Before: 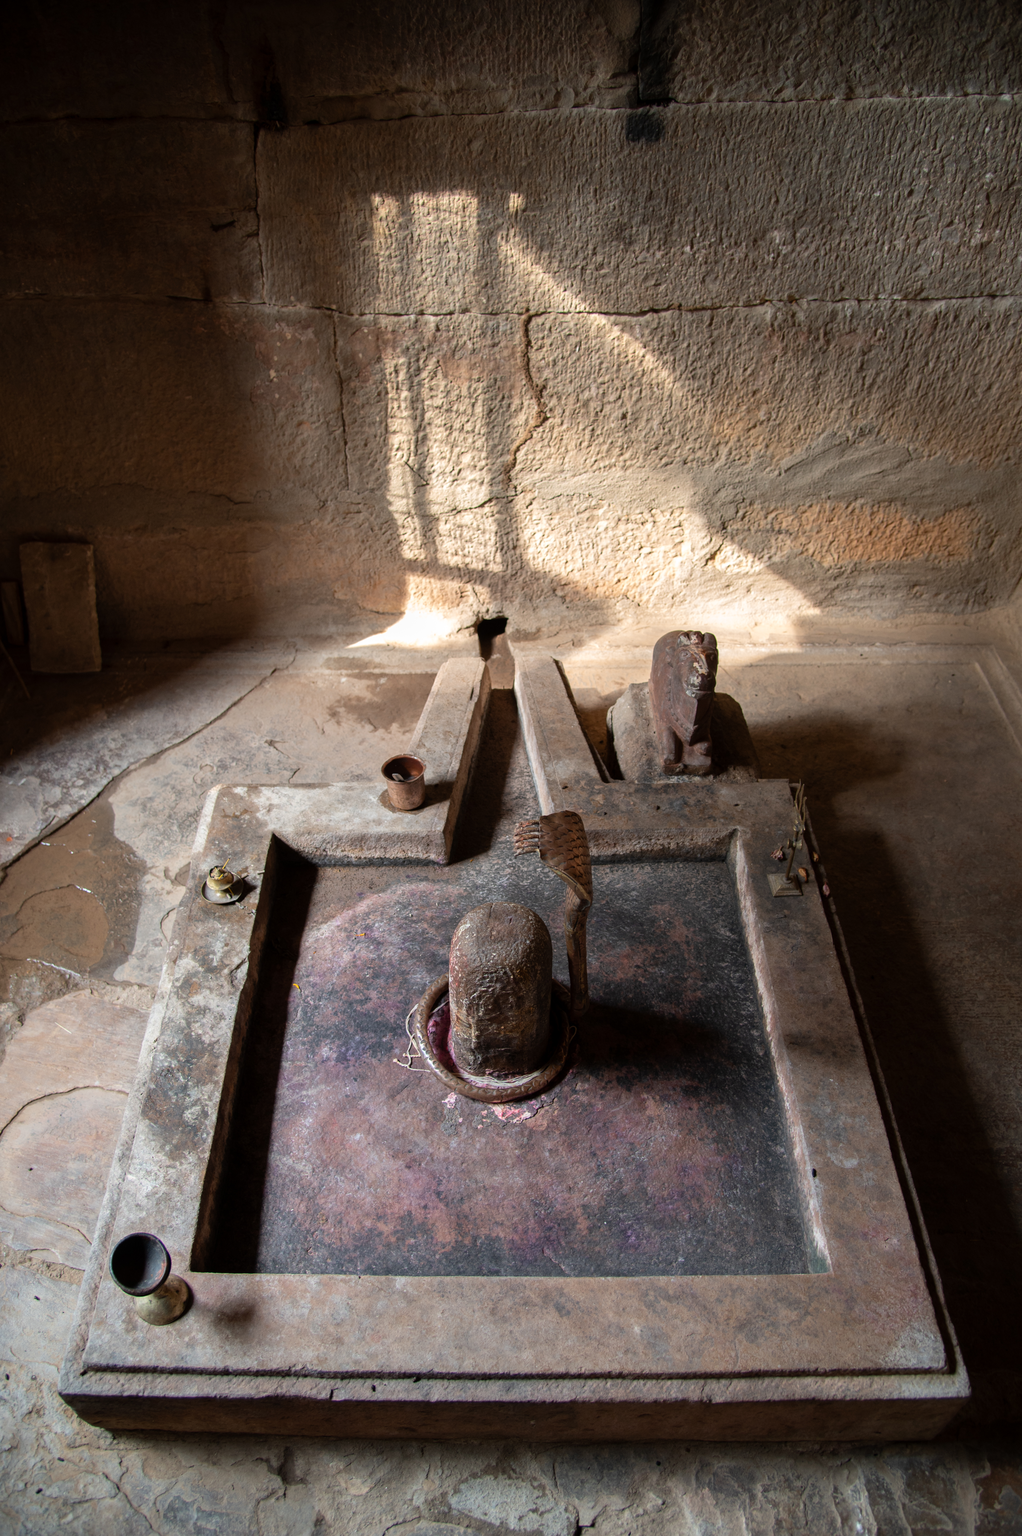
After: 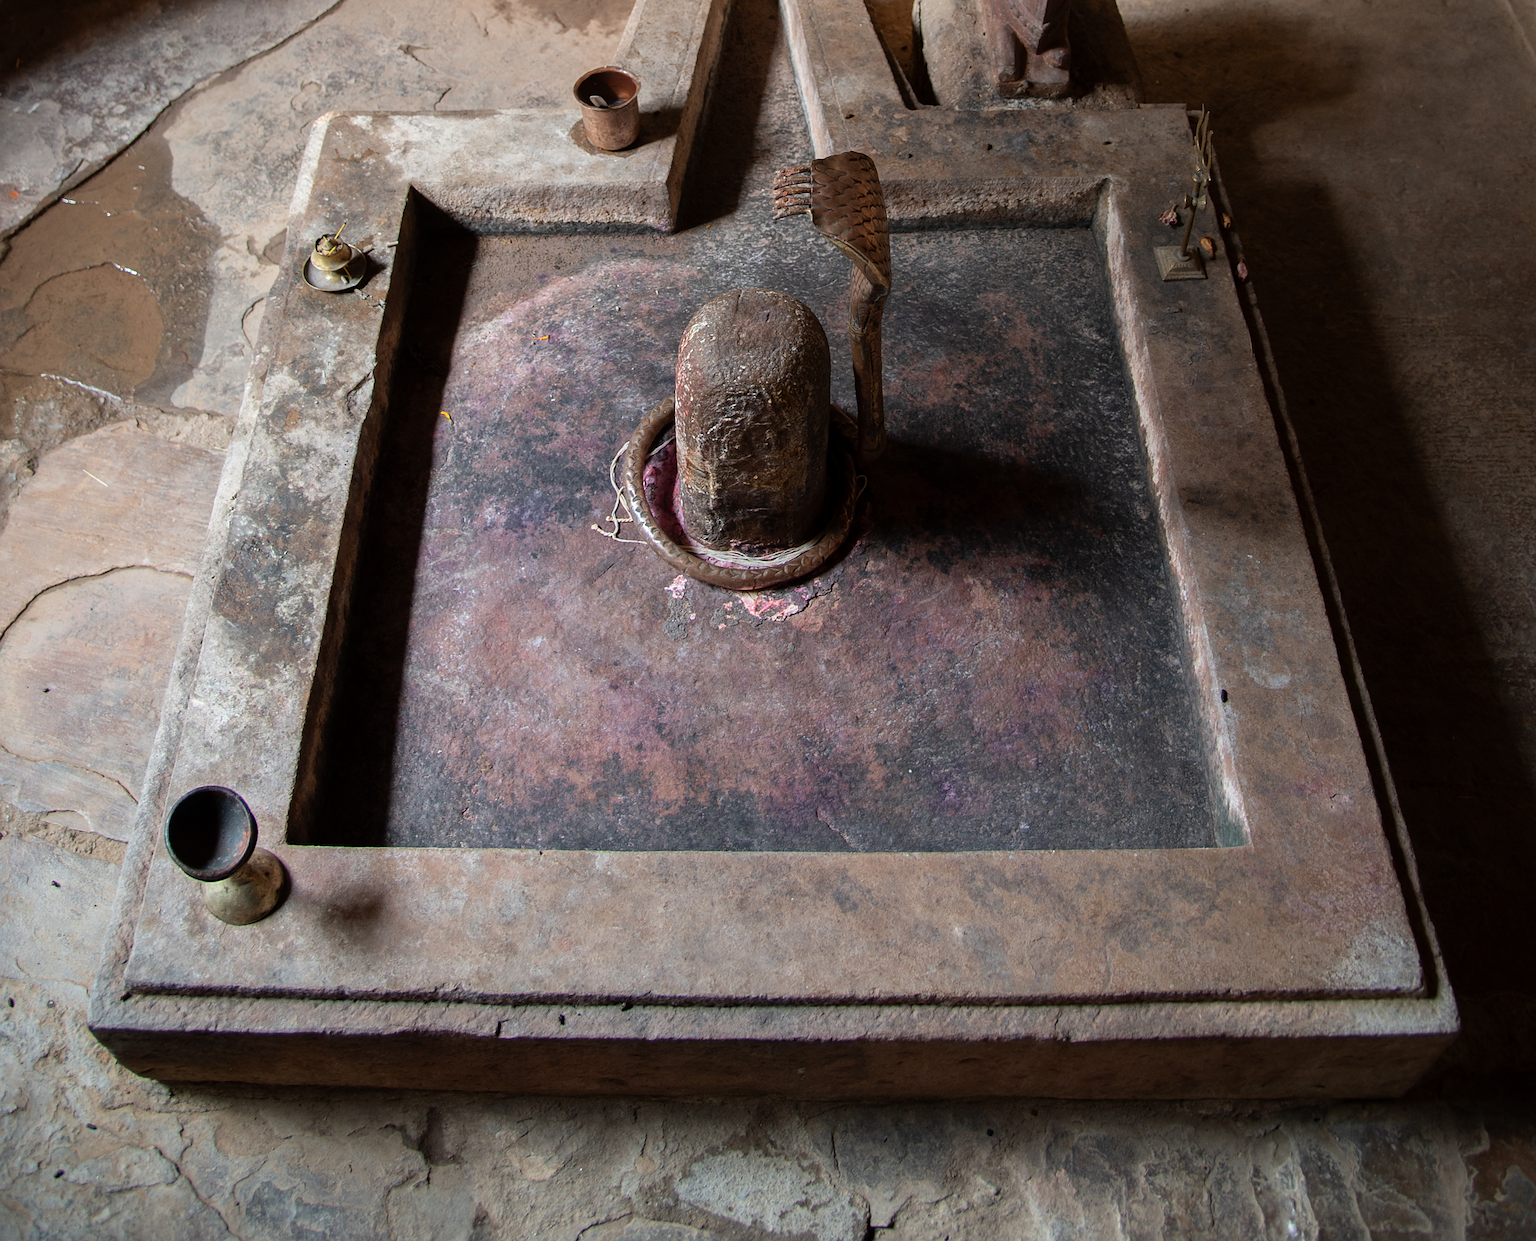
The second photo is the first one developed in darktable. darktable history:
sharpen: amount 0.575
crop and rotate: top 46.237%
